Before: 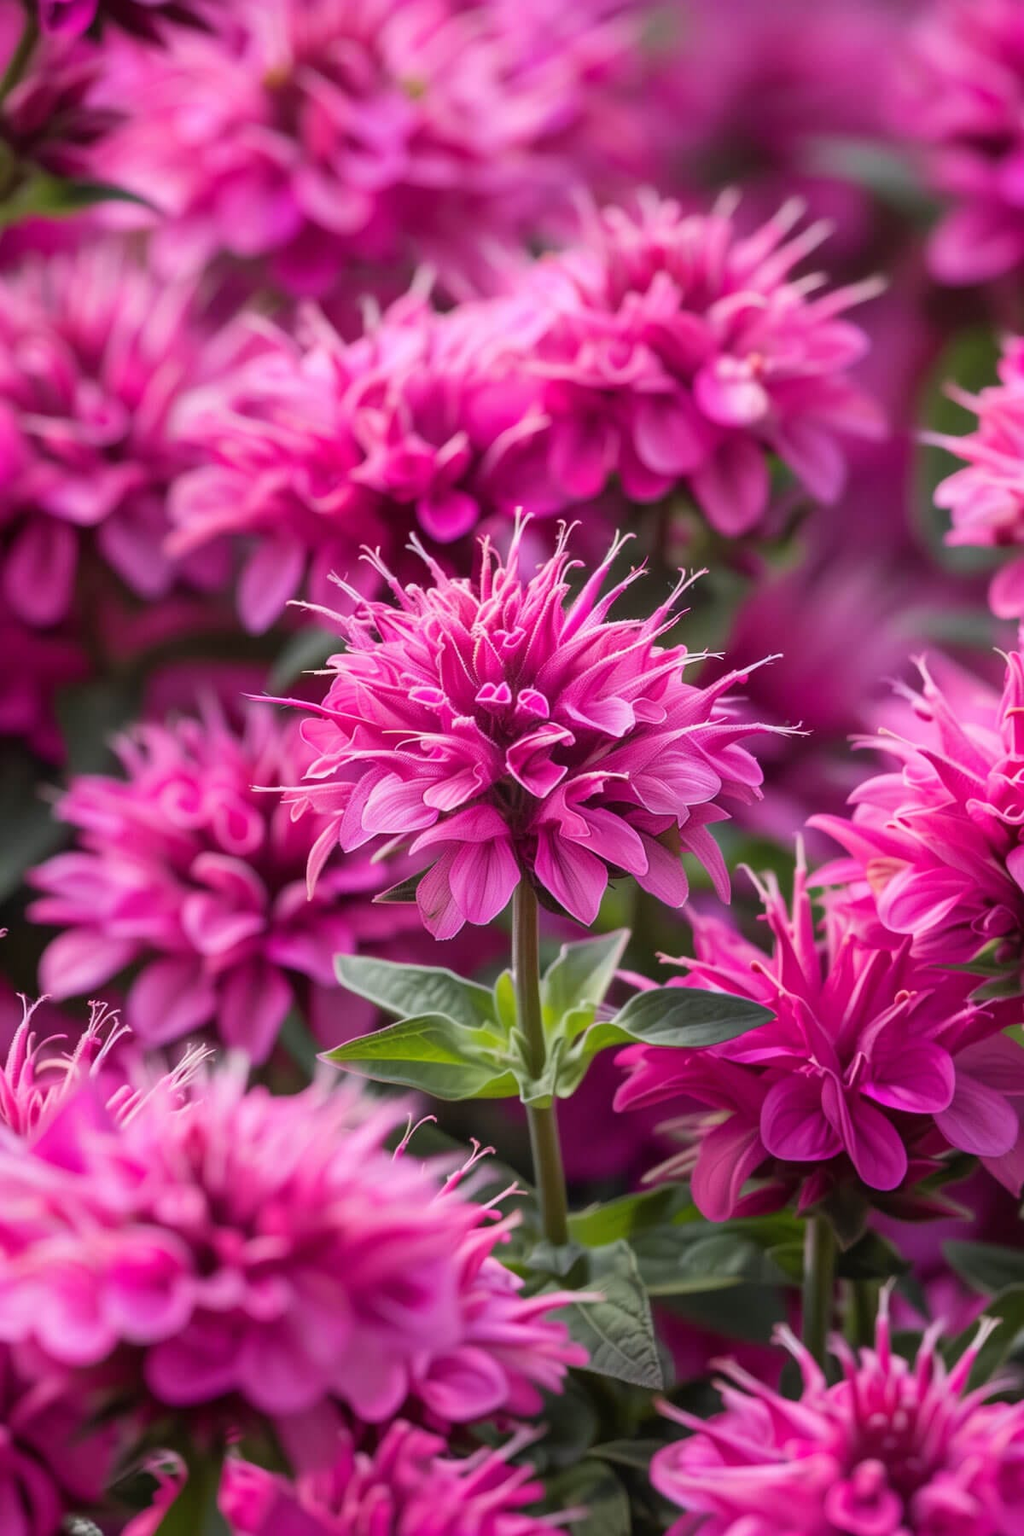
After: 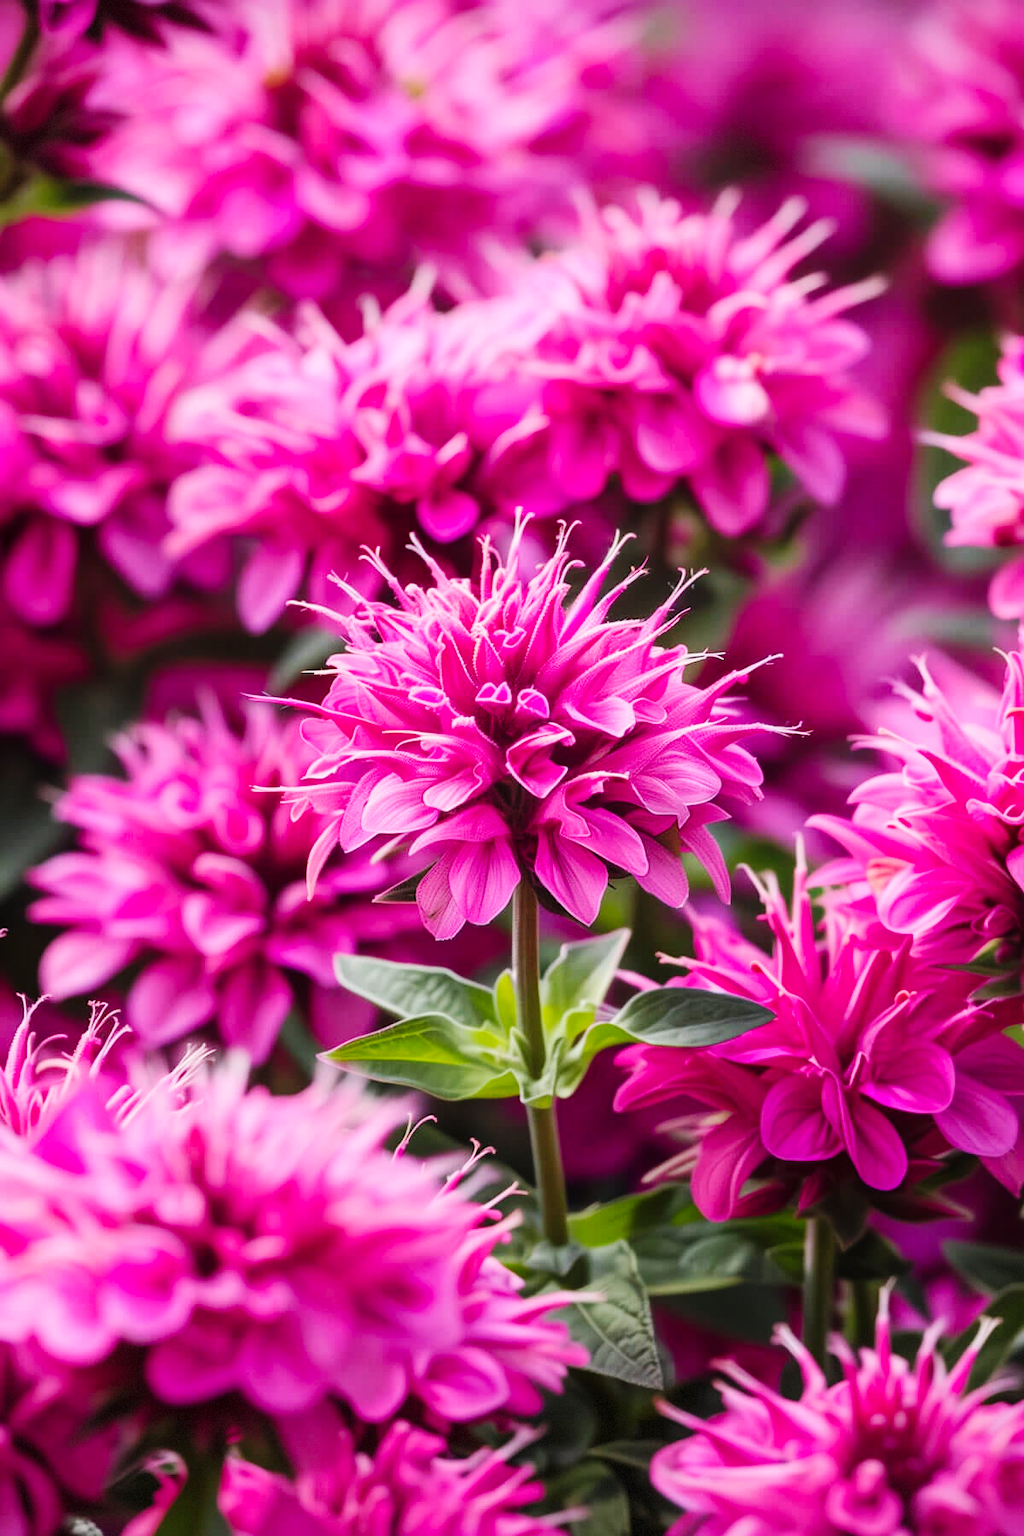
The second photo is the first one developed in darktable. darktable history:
base curve: curves: ch0 [(0, 0) (0.032, 0.025) (0.121, 0.166) (0.206, 0.329) (0.605, 0.79) (1, 1)], preserve colors none
vignetting: fall-off start 100%, fall-off radius 71%, brightness -0.434, saturation -0.2, width/height ratio 1.178, dithering 8-bit output, unbound false
